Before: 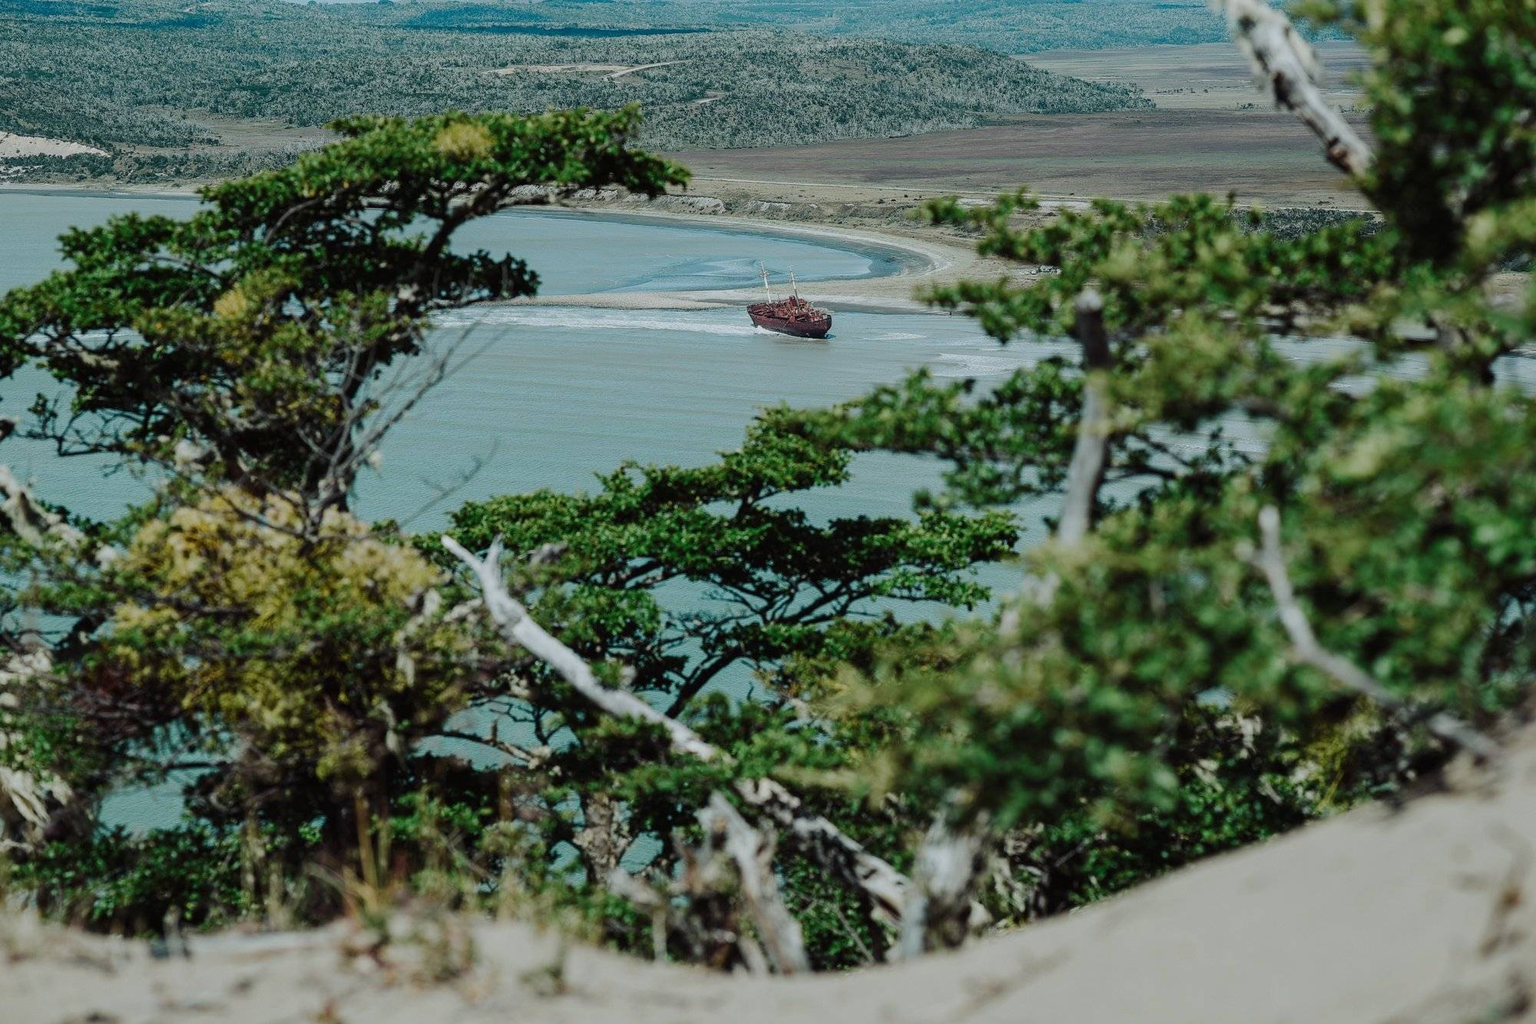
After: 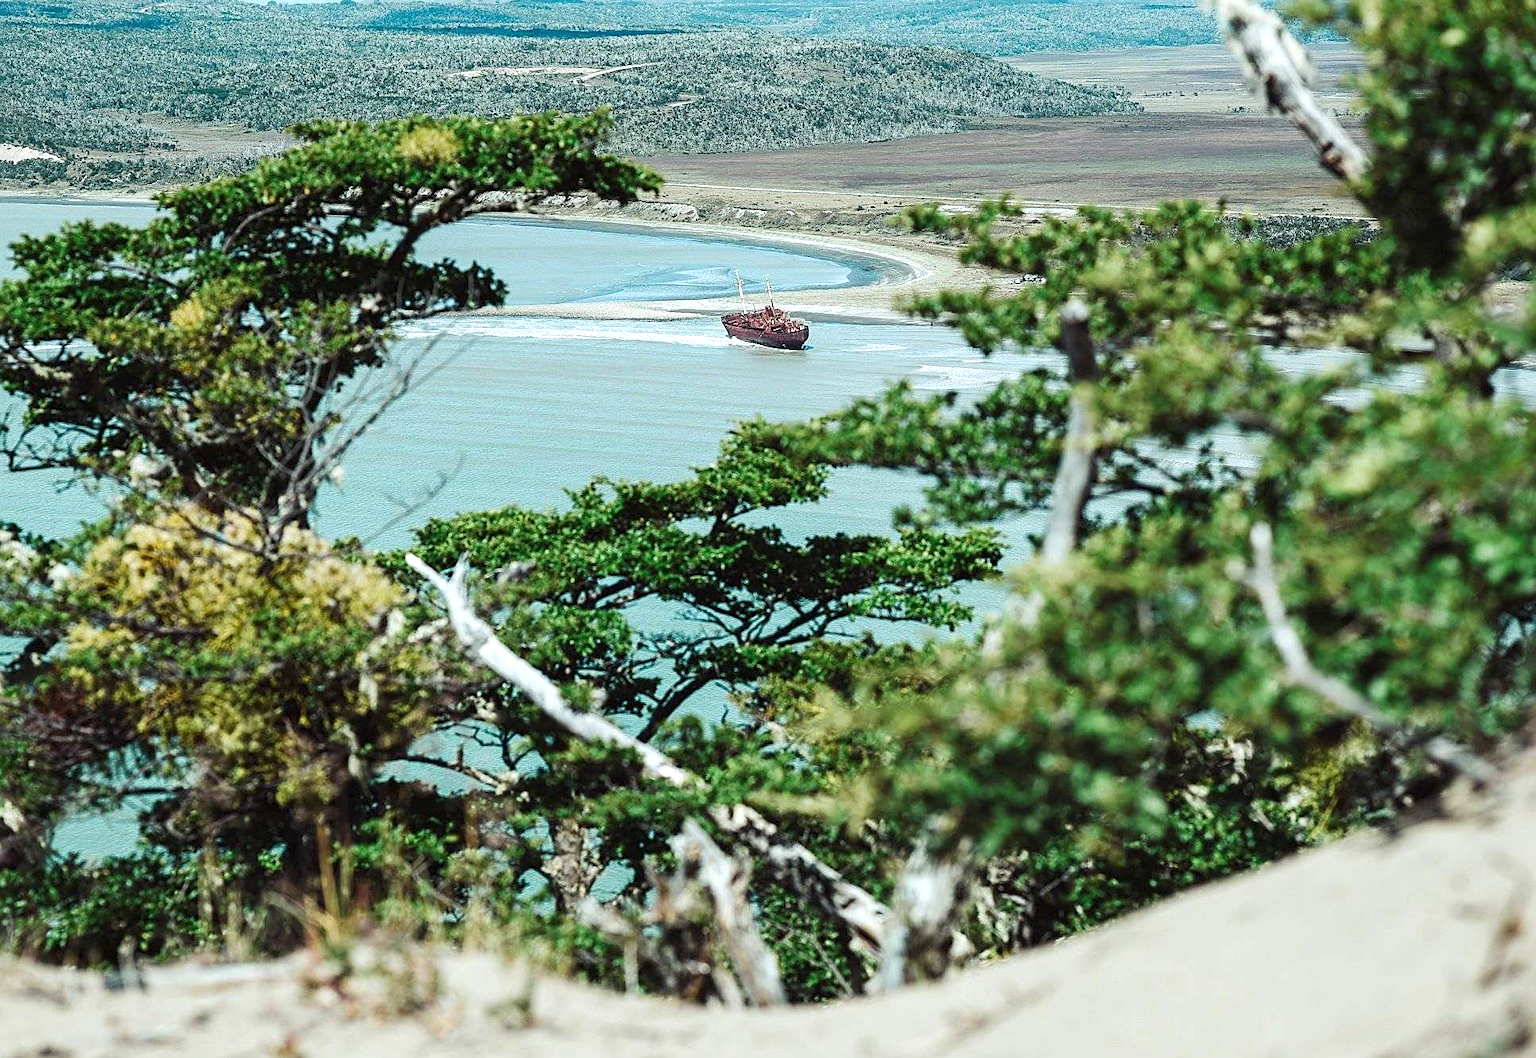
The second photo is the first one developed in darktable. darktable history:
crop and rotate: left 3.238%
exposure: exposure 0.999 EV, compensate highlight preservation false
sharpen: on, module defaults
